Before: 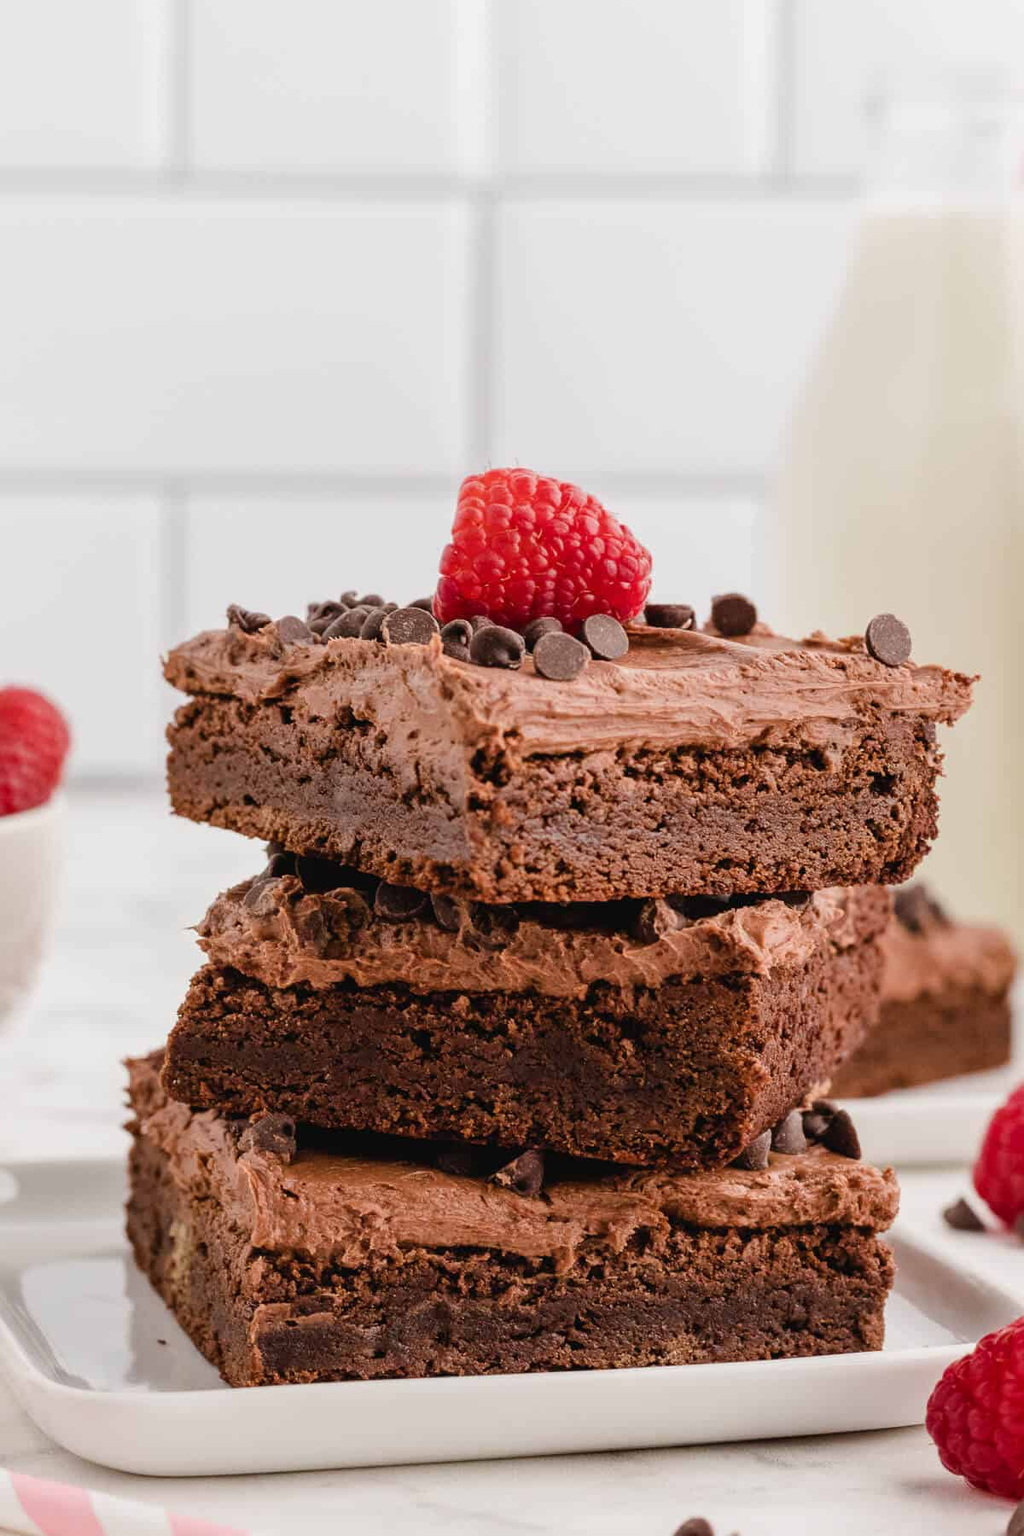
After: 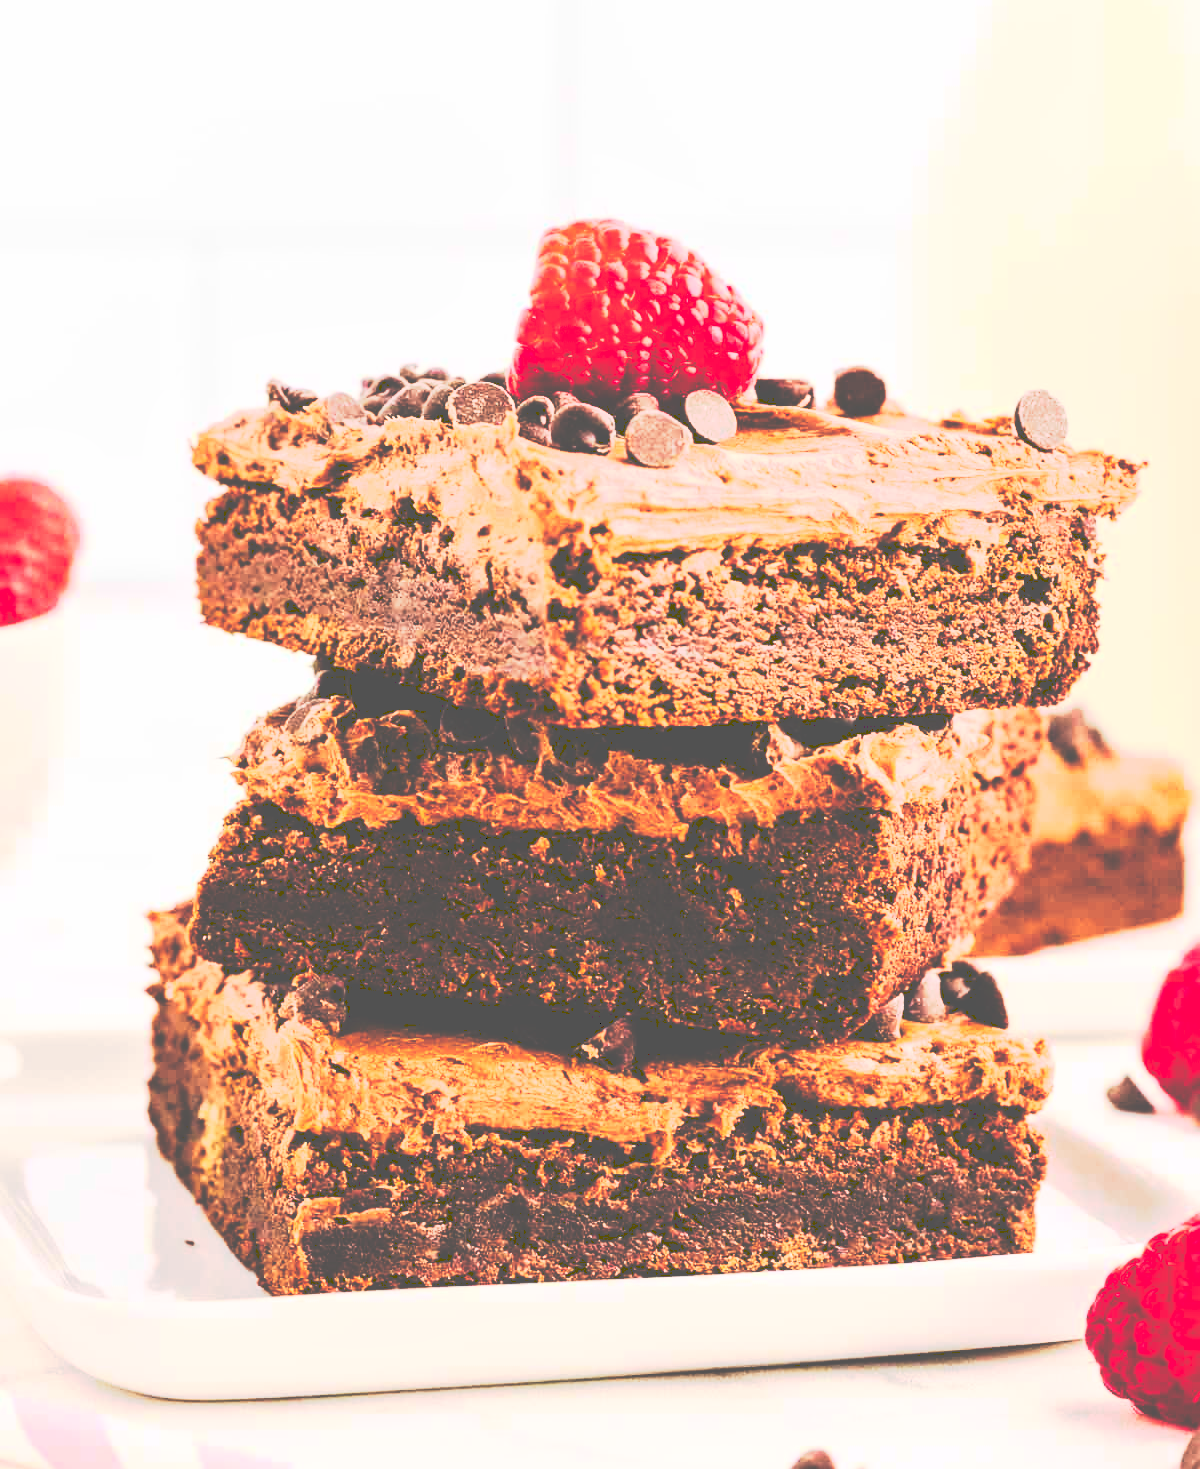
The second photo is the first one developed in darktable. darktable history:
exposure: compensate highlight preservation false
crop and rotate: top 18.353%
color balance rgb: perceptual saturation grading › global saturation 25.36%, global vibrance 20%
local contrast: mode bilateral grid, contrast 14, coarseness 35, detail 104%, midtone range 0.2
tone curve: curves: ch0 [(0, 0) (0.003, 0.345) (0.011, 0.345) (0.025, 0.345) (0.044, 0.349) (0.069, 0.353) (0.1, 0.356) (0.136, 0.359) (0.177, 0.366) (0.224, 0.378) (0.277, 0.398) (0.335, 0.429) (0.399, 0.476) (0.468, 0.545) (0.543, 0.624) (0.623, 0.721) (0.709, 0.811) (0.801, 0.876) (0.898, 0.913) (1, 1)], preserve colors none
base curve: curves: ch0 [(0, 0) (0.007, 0.004) (0.027, 0.03) (0.046, 0.07) (0.207, 0.54) (0.442, 0.872) (0.673, 0.972) (1, 1)]
